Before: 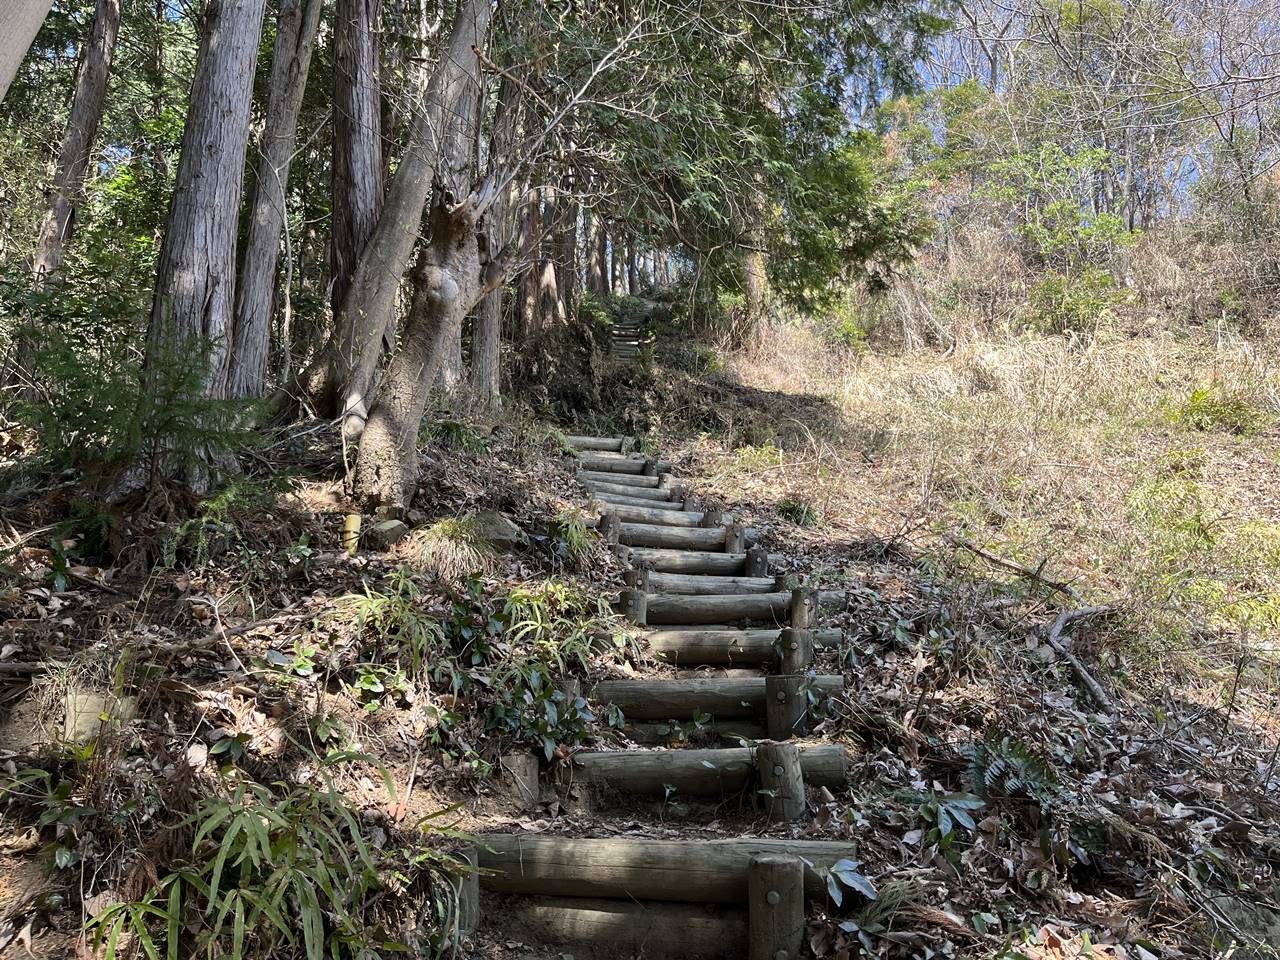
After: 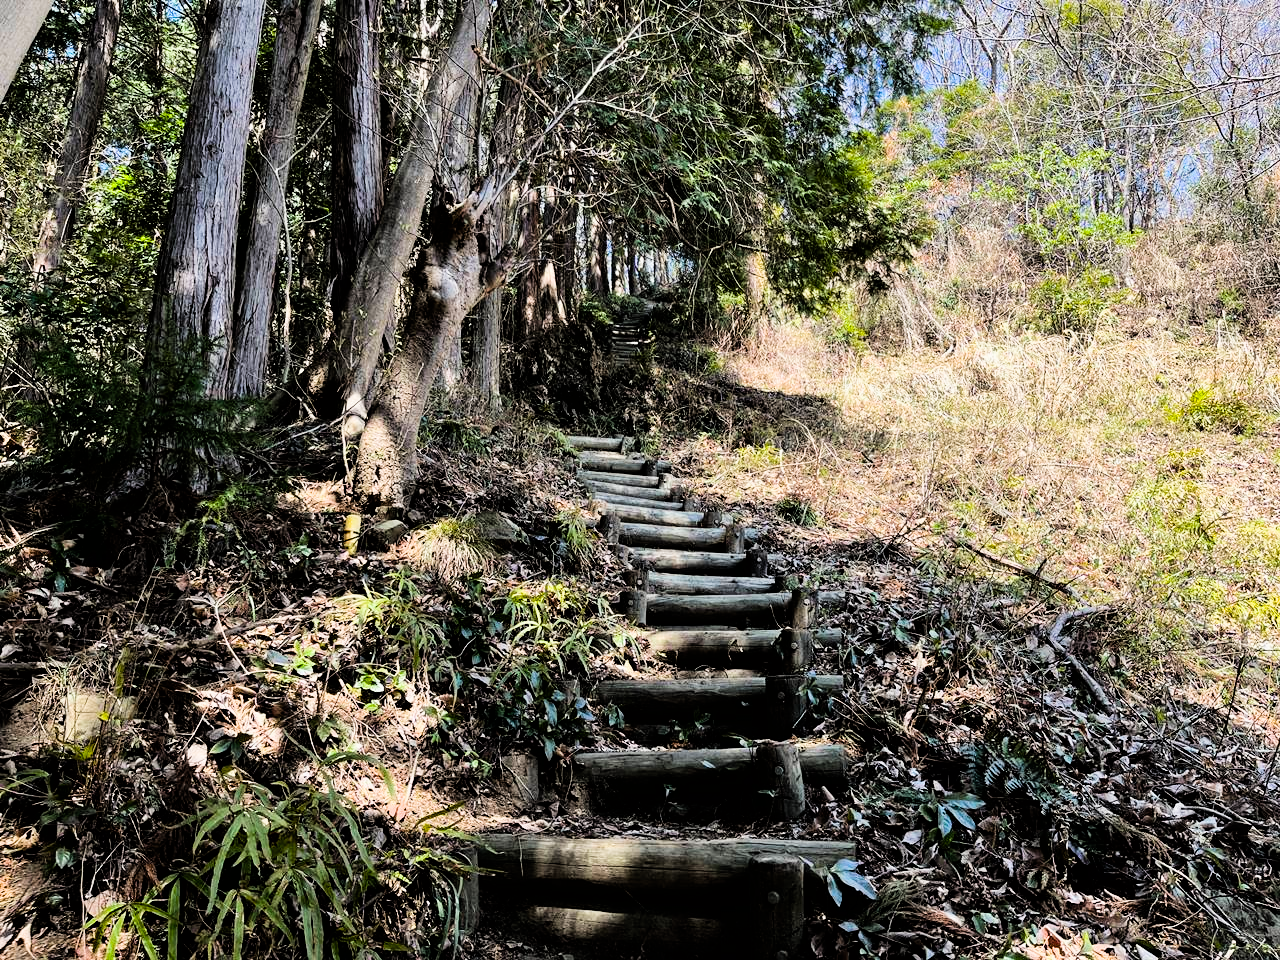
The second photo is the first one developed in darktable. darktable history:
tone equalizer: -8 EV -0.768 EV, -7 EV -0.675 EV, -6 EV -0.619 EV, -5 EV -0.363 EV, -3 EV 0.392 EV, -2 EV 0.6 EV, -1 EV 0.696 EV, +0 EV 0.766 EV, edges refinement/feathering 500, mask exposure compensation -1.57 EV, preserve details no
color balance rgb: perceptual saturation grading › global saturation 17.751%, global vibrance 20%
filmic rgb: black relative exposure -5.11 EV, white relative exposure 3.52 EV, hardness 3.17, contrast 1.201, highlights saturation mix -29.63%
